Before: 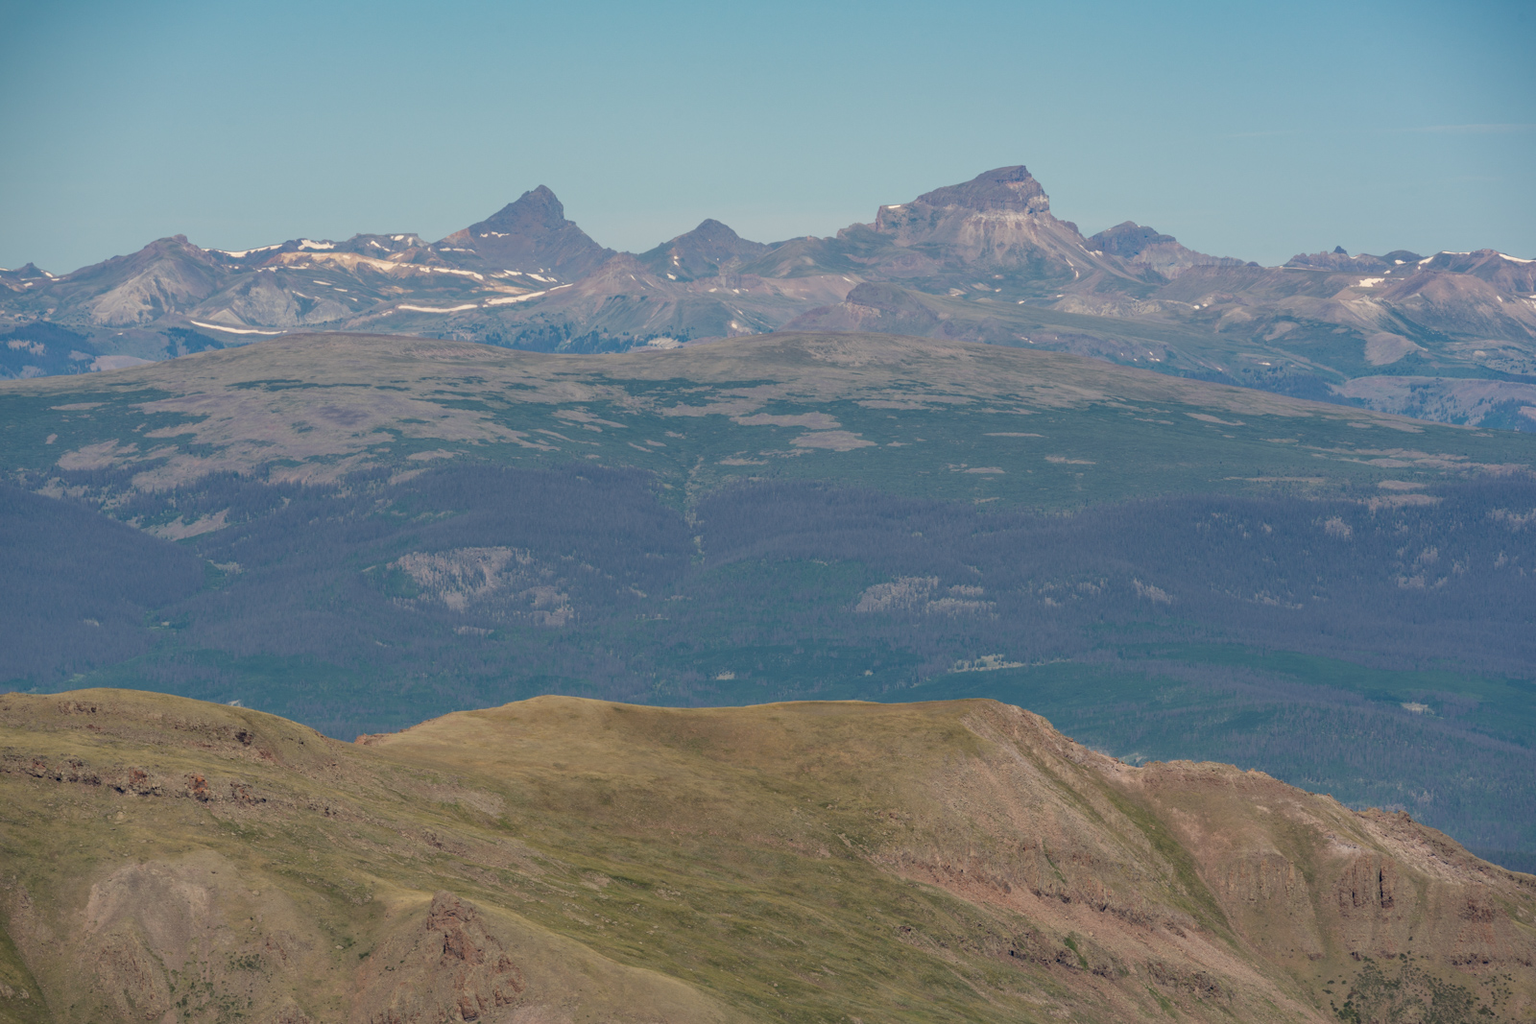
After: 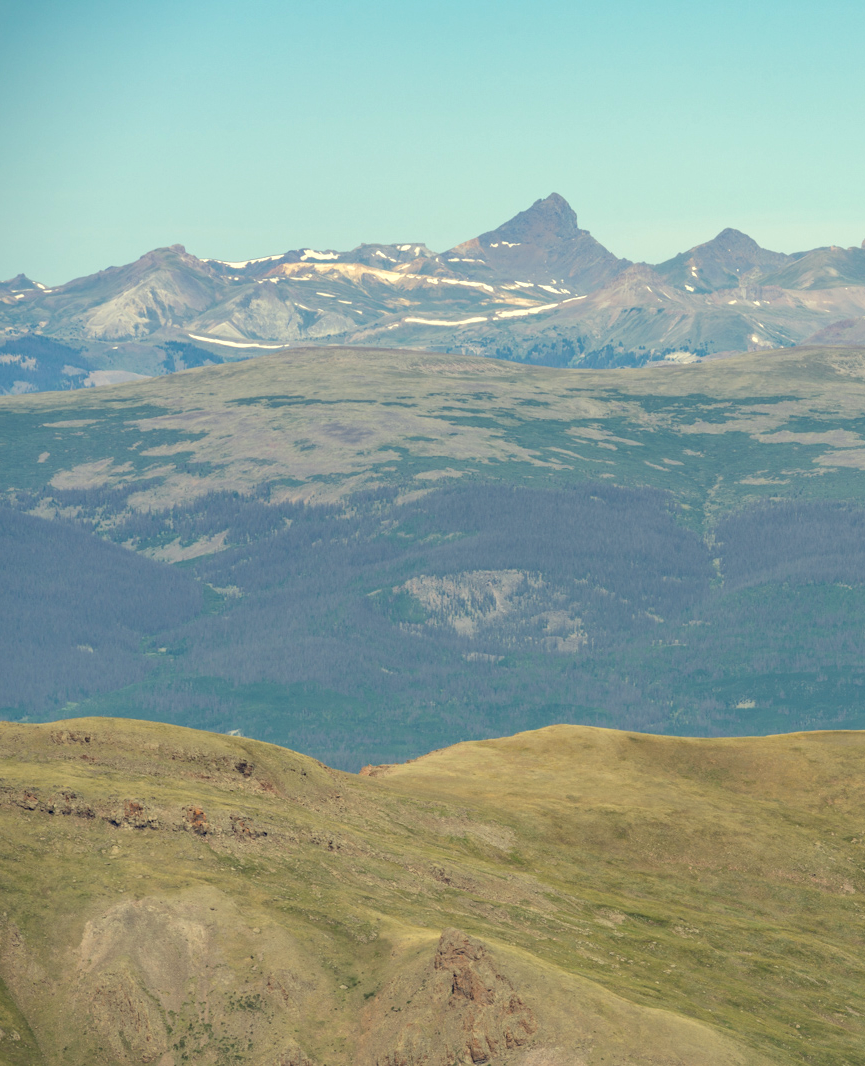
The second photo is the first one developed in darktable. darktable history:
exposure: black level correction 0, exposure 0.694 EV, compensate exposure bias true, compensate highlight preservation false
color correction: highlights a* -5.73, highlights b* 10.73
crop: left 0.648%, right 45.239%, bottom 0.087%
